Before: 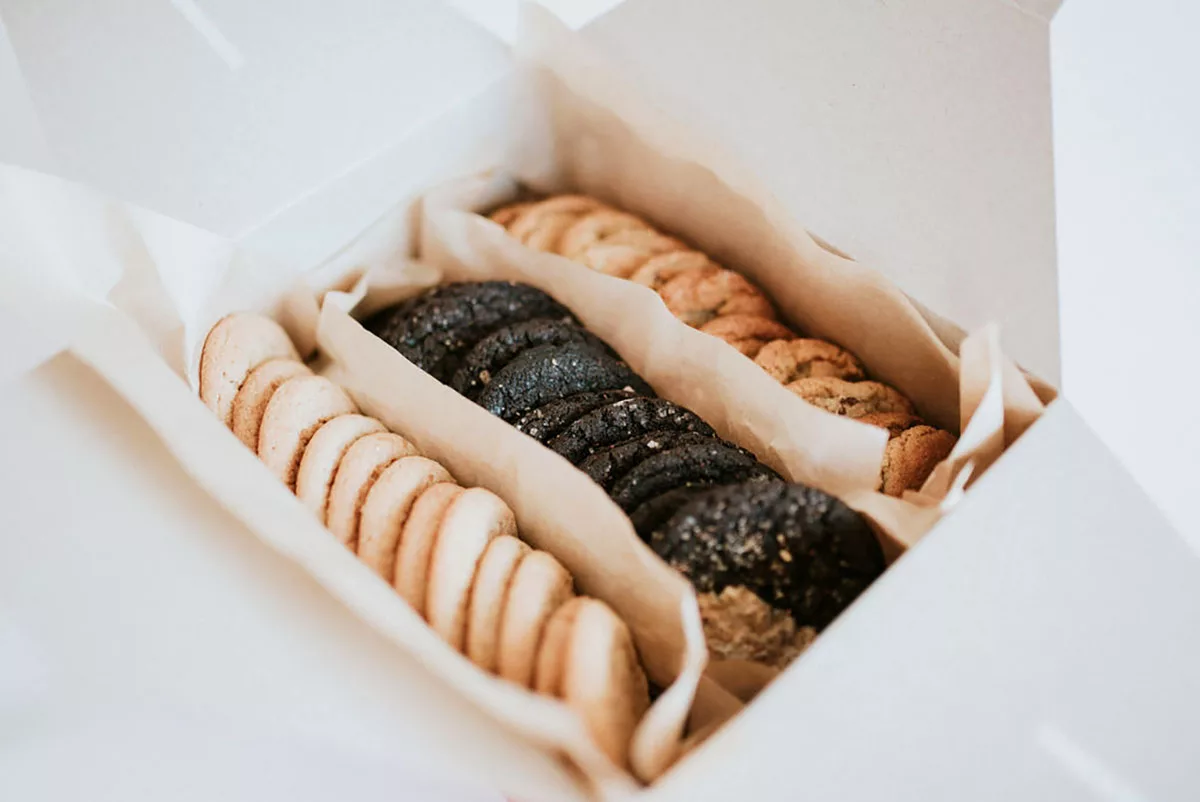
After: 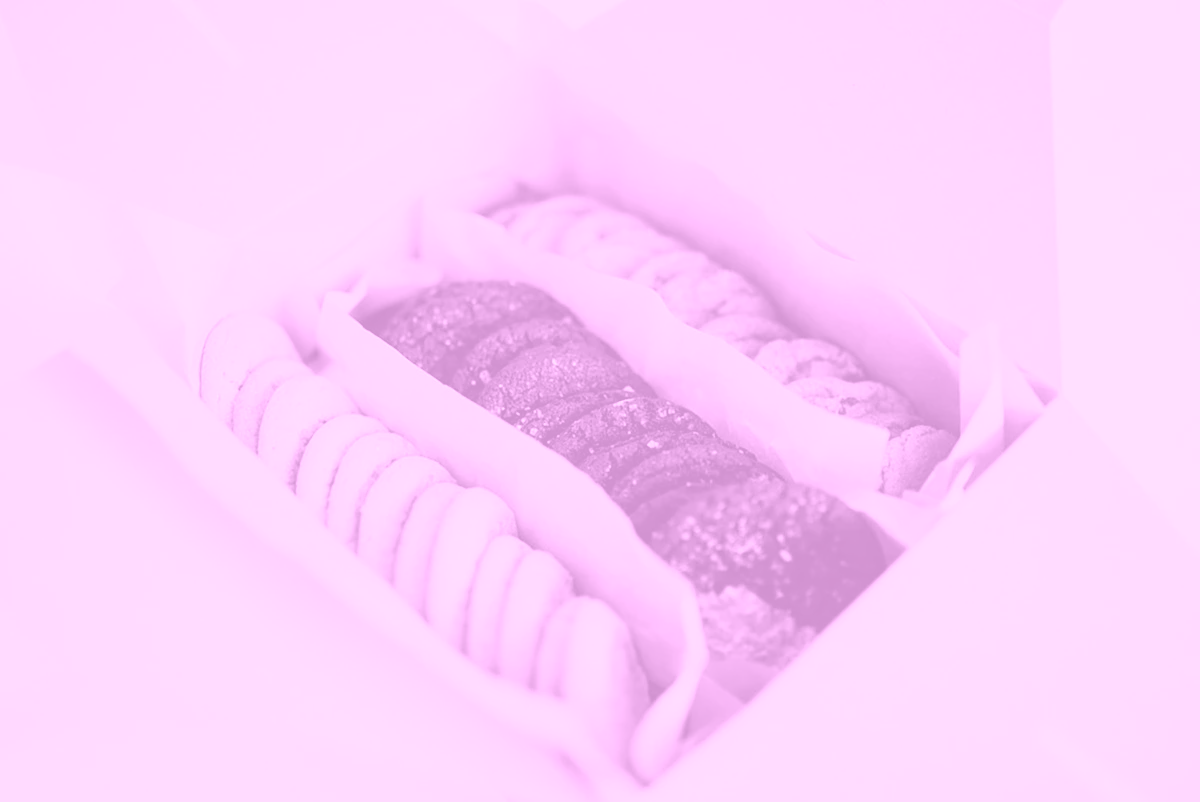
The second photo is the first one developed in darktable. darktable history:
colorize: hue 331.2°, saturation 75%, source mix 30.28%, lightness 70.52%, version 1
